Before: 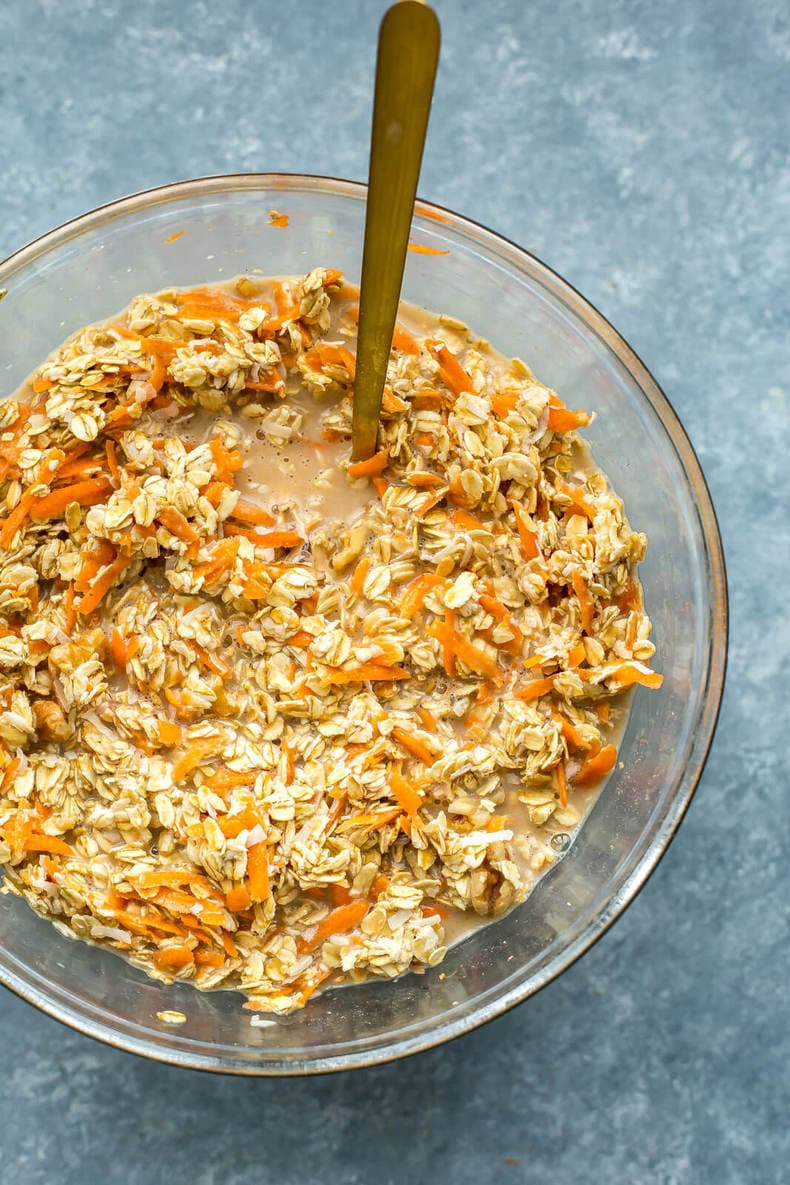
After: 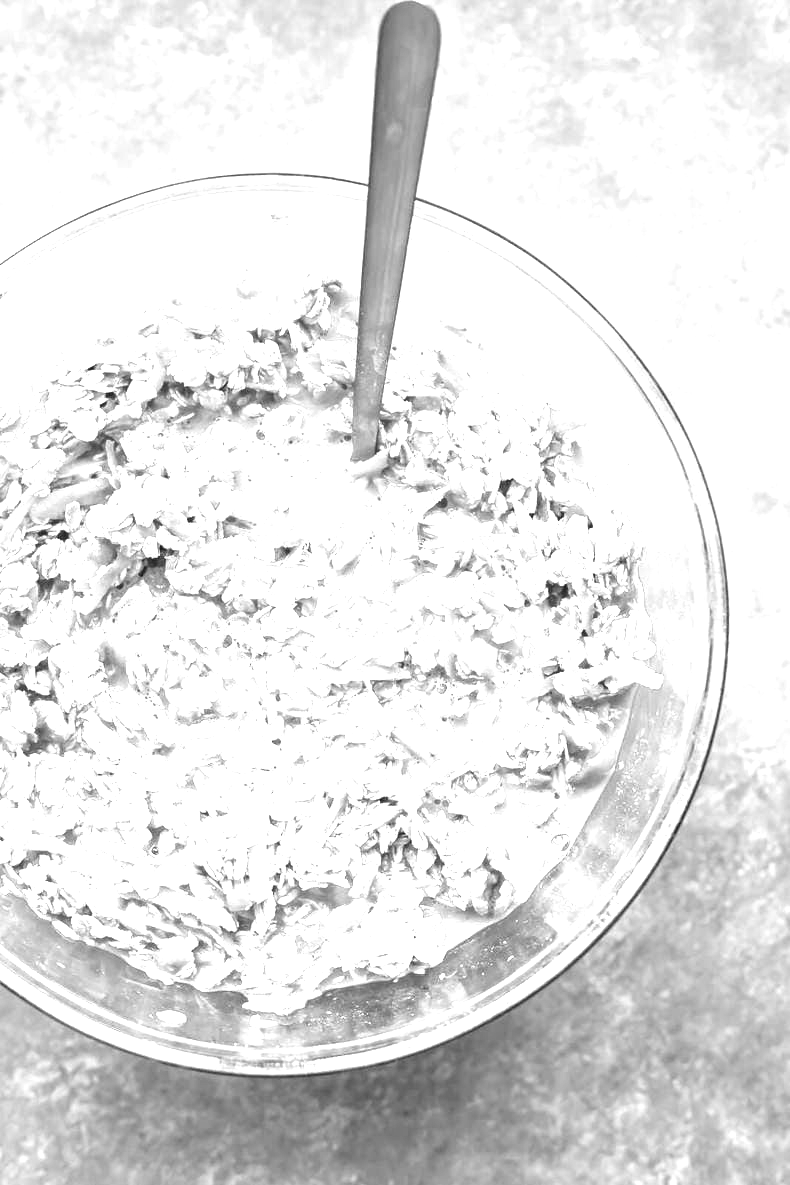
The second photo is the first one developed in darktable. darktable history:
exposure: exposure 2.003 EV, compensate highlight preservation false
monochrome: a 26.22, b 42.67, size 0.8
